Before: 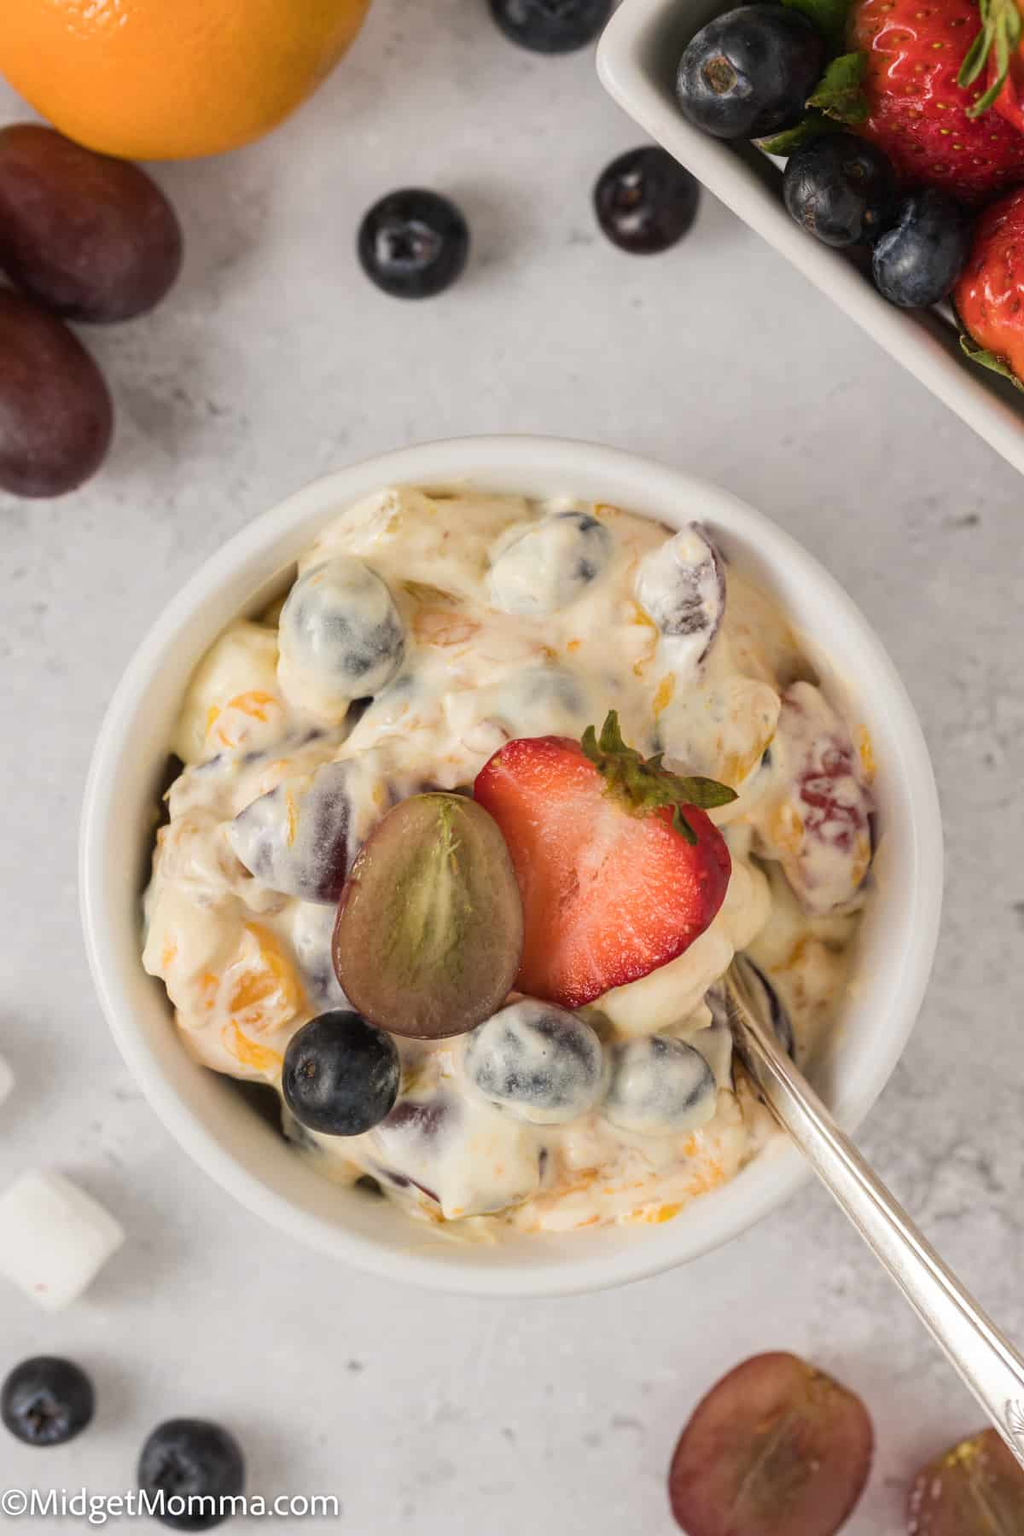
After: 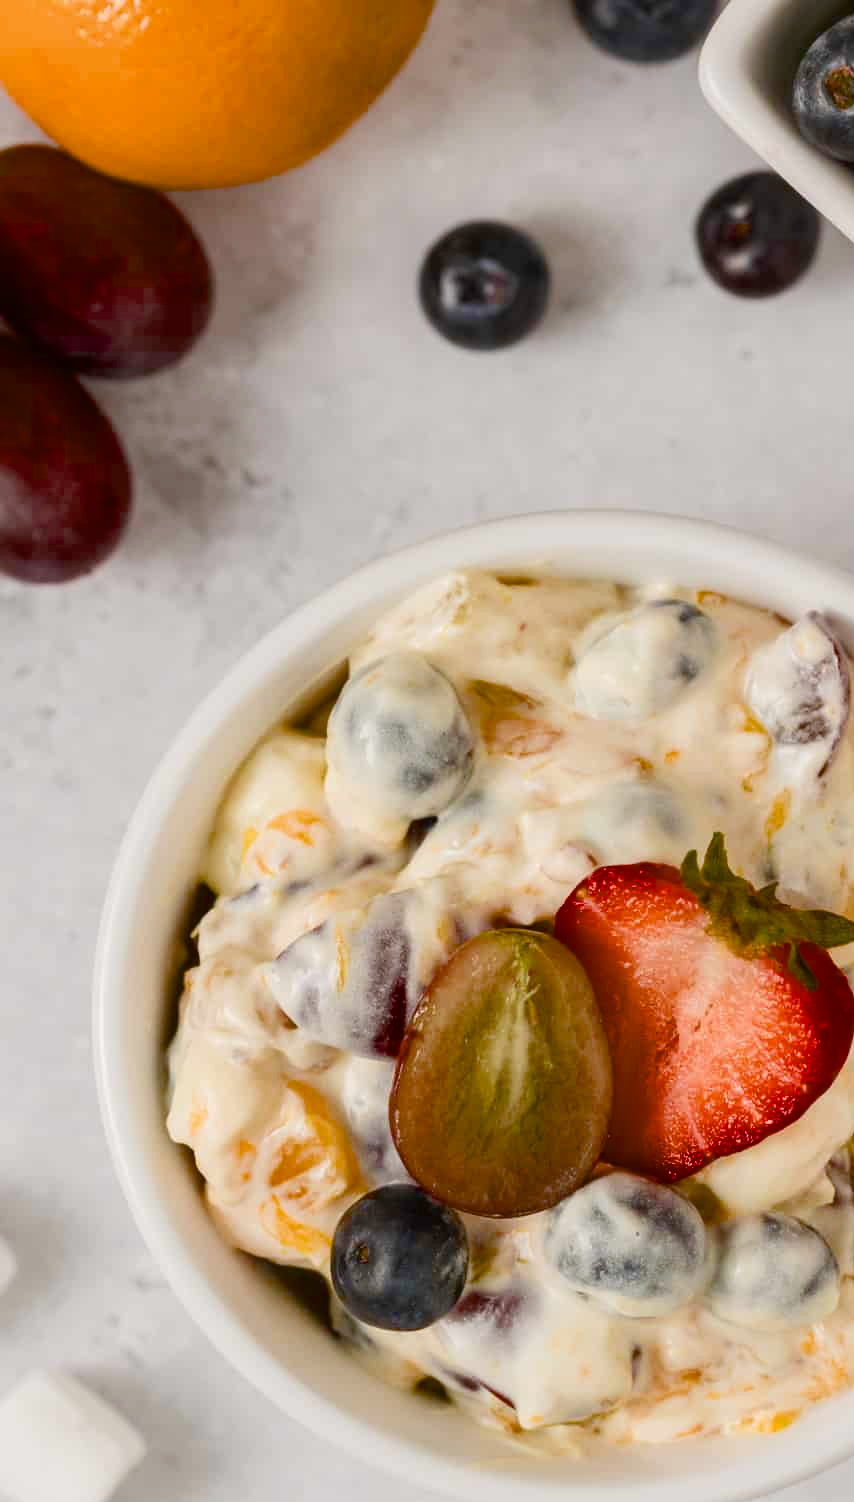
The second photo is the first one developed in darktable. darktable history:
color balance rgb: perceptual saturation grading › global saturation 44.139%, perceptual saturation grading › highlights -49.922%, perceptual saturation grading › shadows 29.362%, saturation formula JzAzBz (2021)
crop: right 28.801%, bottom 16.531%
